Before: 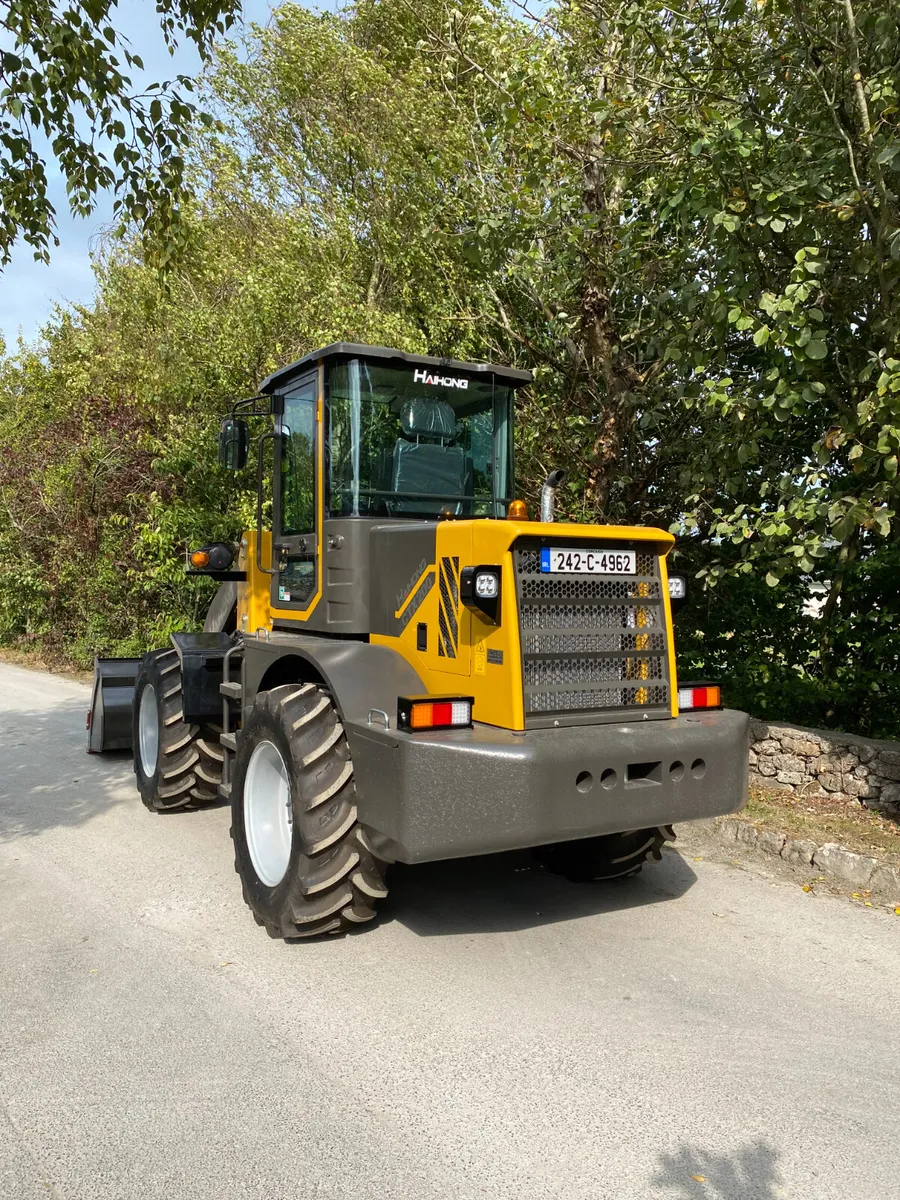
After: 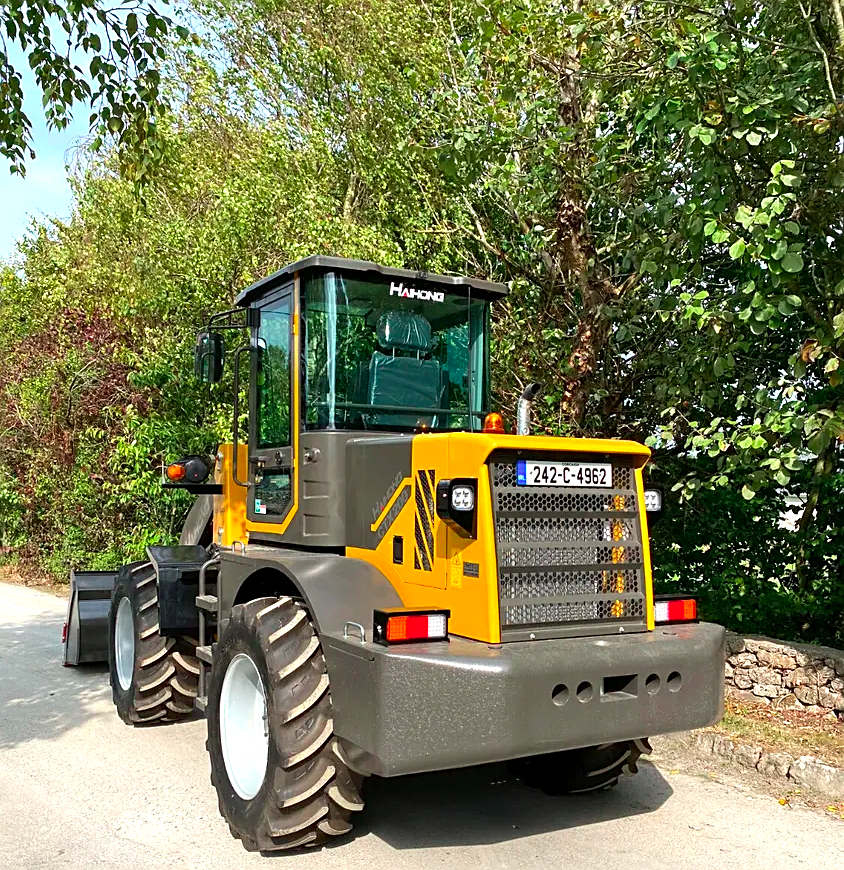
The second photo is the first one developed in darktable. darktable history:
crop: left 2.737%, top 7.287%, right 3.421%, bottom 20.179%
exposure: black level correction 0.001, exposure 0.5 EV, compensate exposure bias true, compensate highlight preservation false
color contrast: green-magenta contrast 1.73, blue-yellow contrast 1.15
sharpen: on, module defaults
